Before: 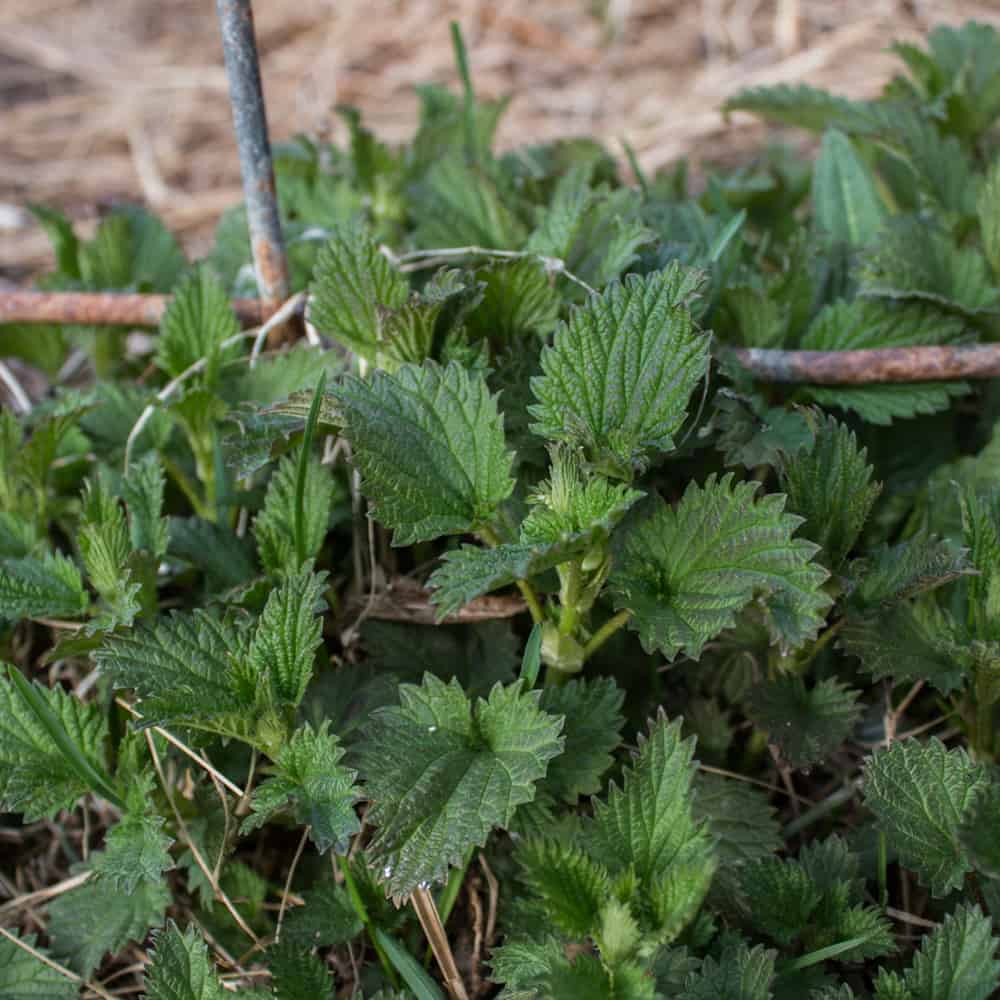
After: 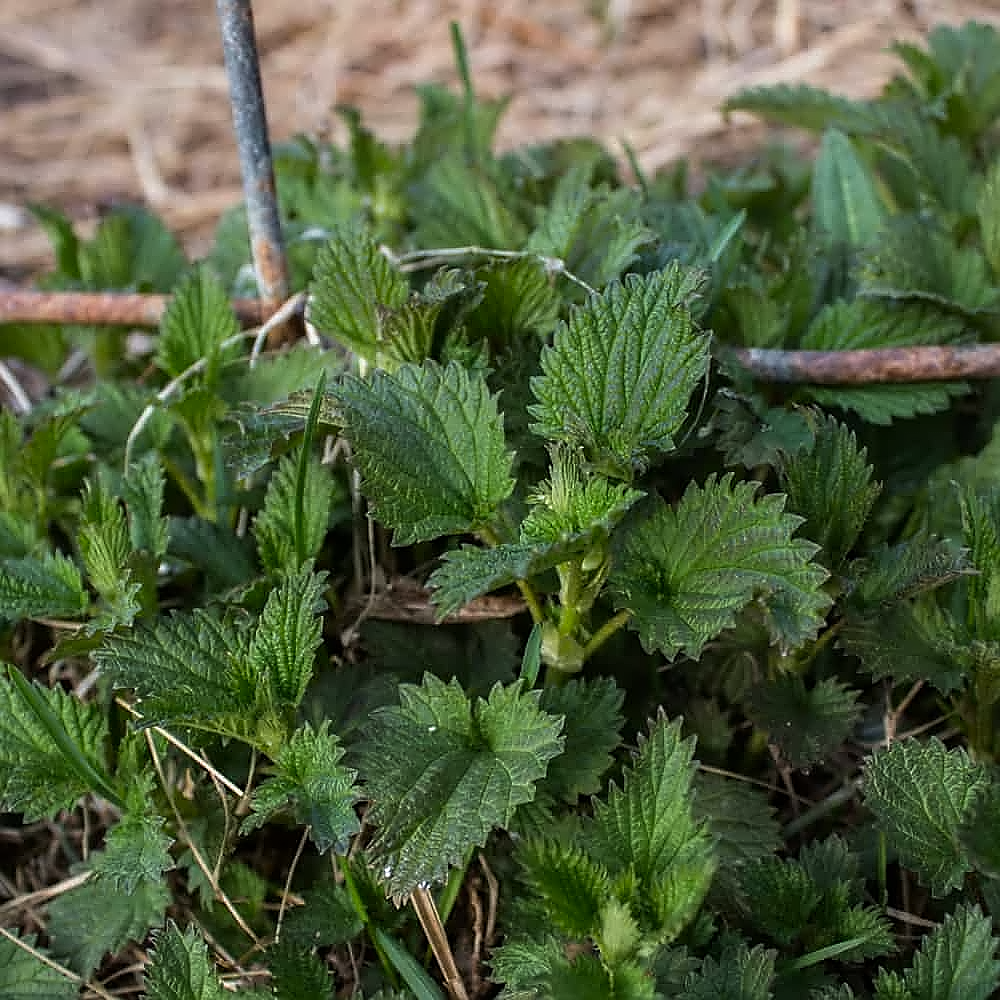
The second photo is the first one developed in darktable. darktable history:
contrast equalizer: y [[0.5, 0.5, 0.504, 0.532, 0.666, 0.721], [0.5 ×6], [0.425, 0.35, 0.243, 0.123, 0.028, 0], [0, 0, 0.017, 0.065, 0.031, 0.003], [0, 0, 0.004, 0.062, 0.135, 0.065]]
color balance: gamma [0.9, 1, 1, 1], gain [1.05, 1, 1, 1]
color contrast: blue-yellow contrast 1.1
sharpen: radius 1, amount 0.6 | blend: blend mode normal, opacity 50%; mask: uniform (no mask)
